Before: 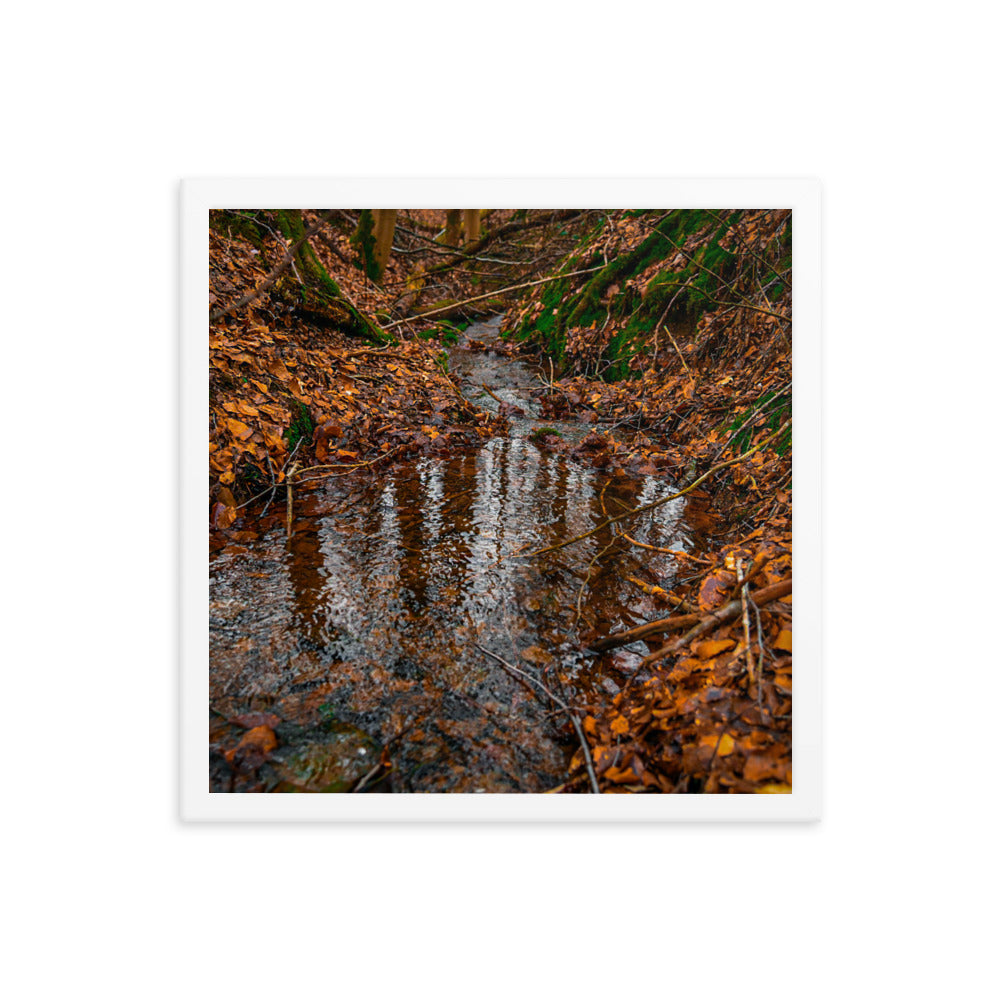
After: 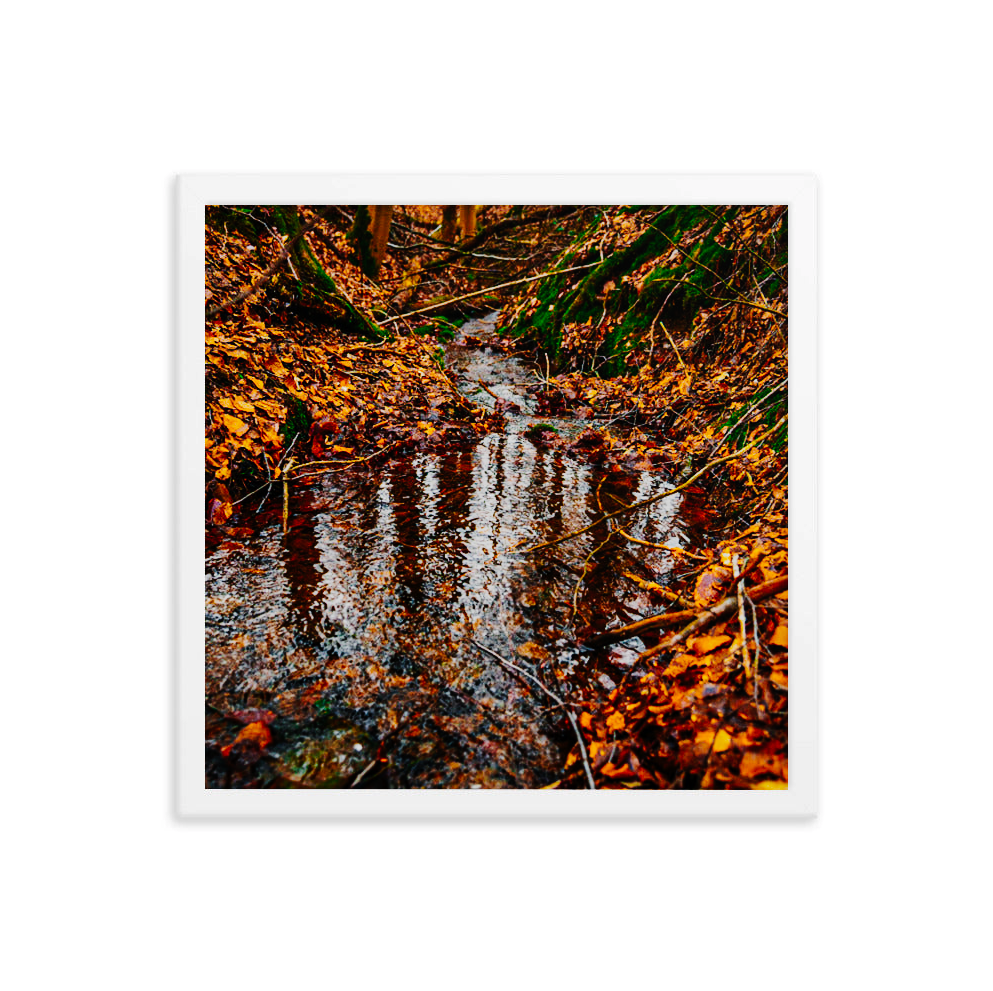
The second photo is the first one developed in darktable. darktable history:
crop: left 0.434%, top 0.485%, right 0.244%, bottom 0.386%
tone curve: curves: ch0 [(0, 0) (0.003, 0.001) (0.011, 0.005) (0.025, 0.009) (0.044, 0.014) (0.069, 0.019) (0.1, 0.028) (0.136, 0.039) (0.177, 0.073) (0.224, 0.134) (0.277, 0.218) (0.335, 0.343) (0.399, 0.488) (0.468, 0.608) (0.543, 0.699) (0.623, 0.773) (0.709, 0.819) (0.801, 0.852) (0.898, 0.874) (1, 1)], preserve colors none
